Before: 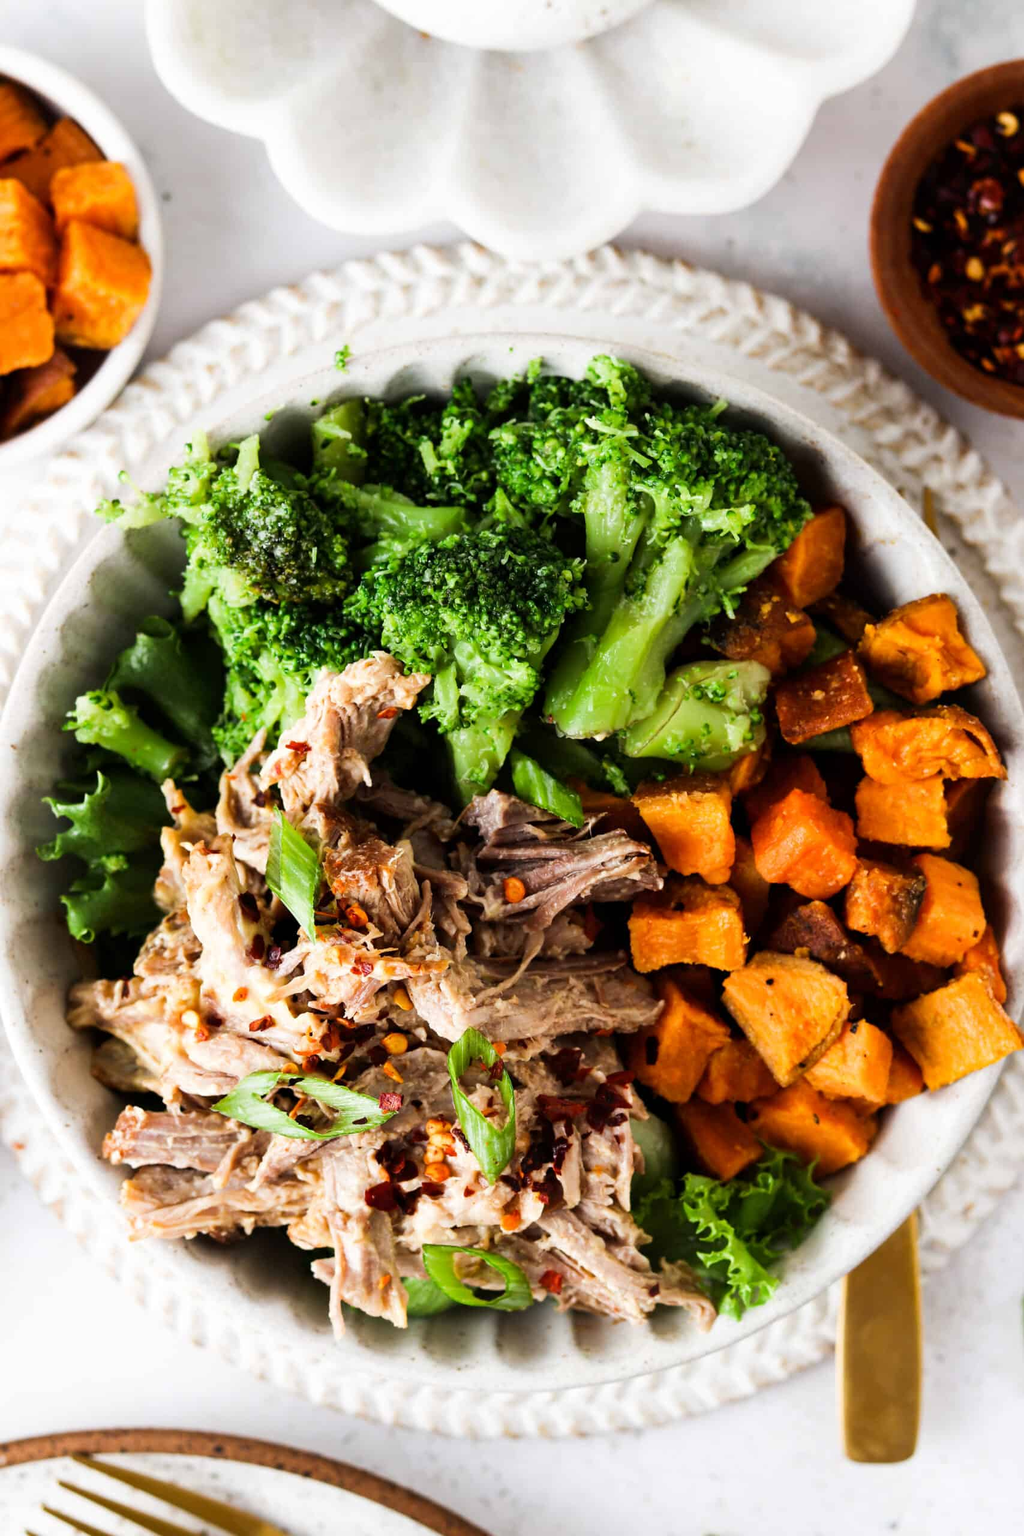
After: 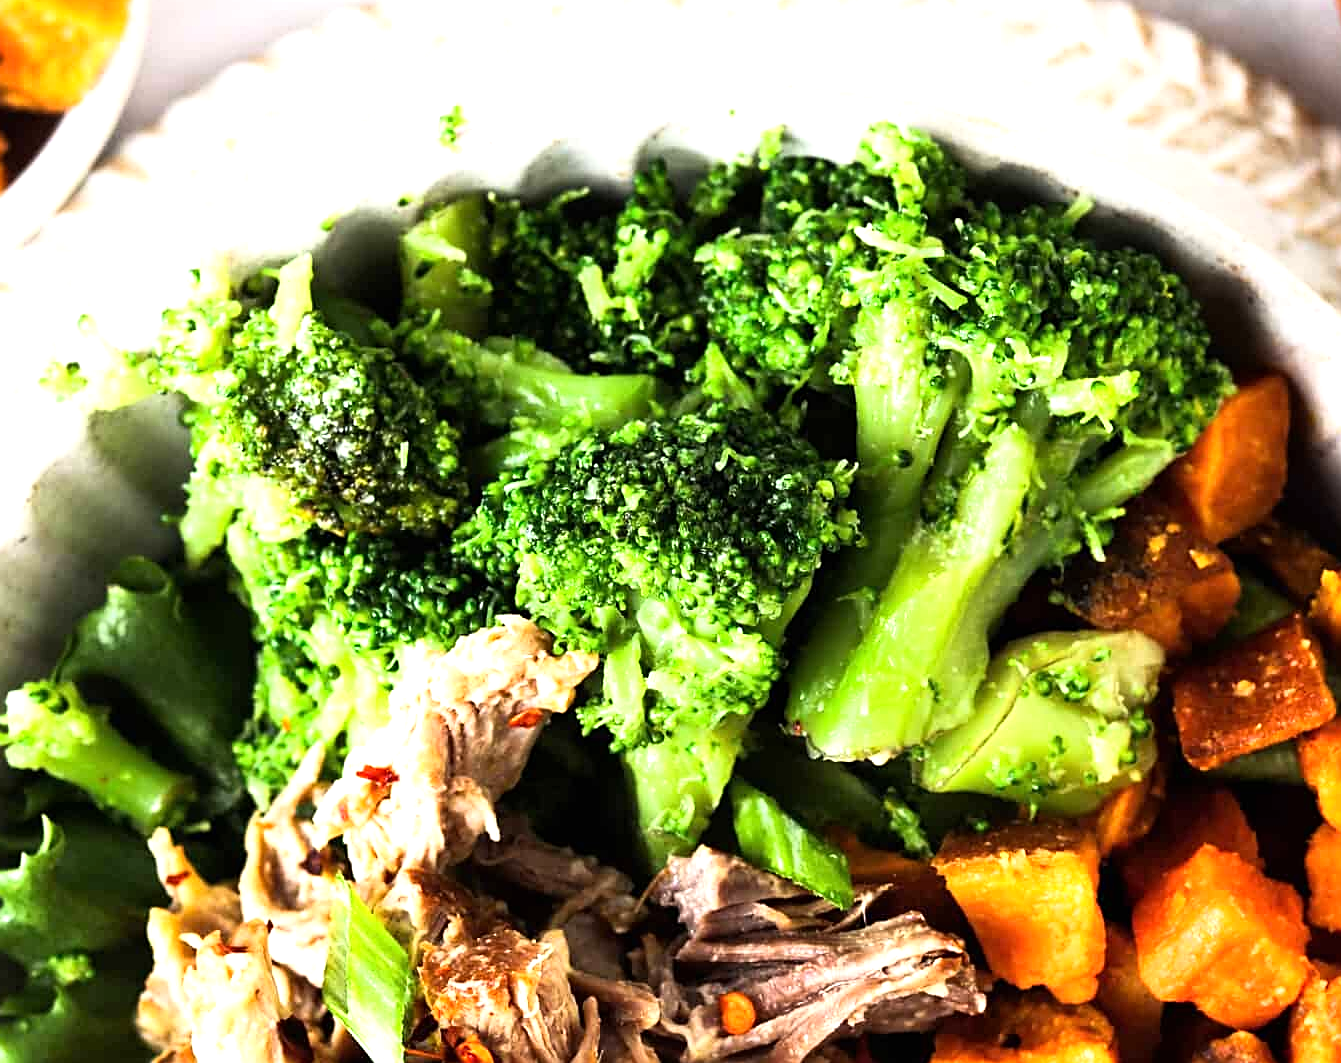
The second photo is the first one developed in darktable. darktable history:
sharpen: on, module defaults
rgb curve: curves: ch0 [(0, 0) (0.078, 0.051) (0.929, 0.956) (1, 1)], compensate middle gray true
crop: left 7.036%, top 18.398%, right 14.379%, bottom 40.043%
exposure: black level correction 0, exposure 0.9 EV, compensate highlight preservation false
